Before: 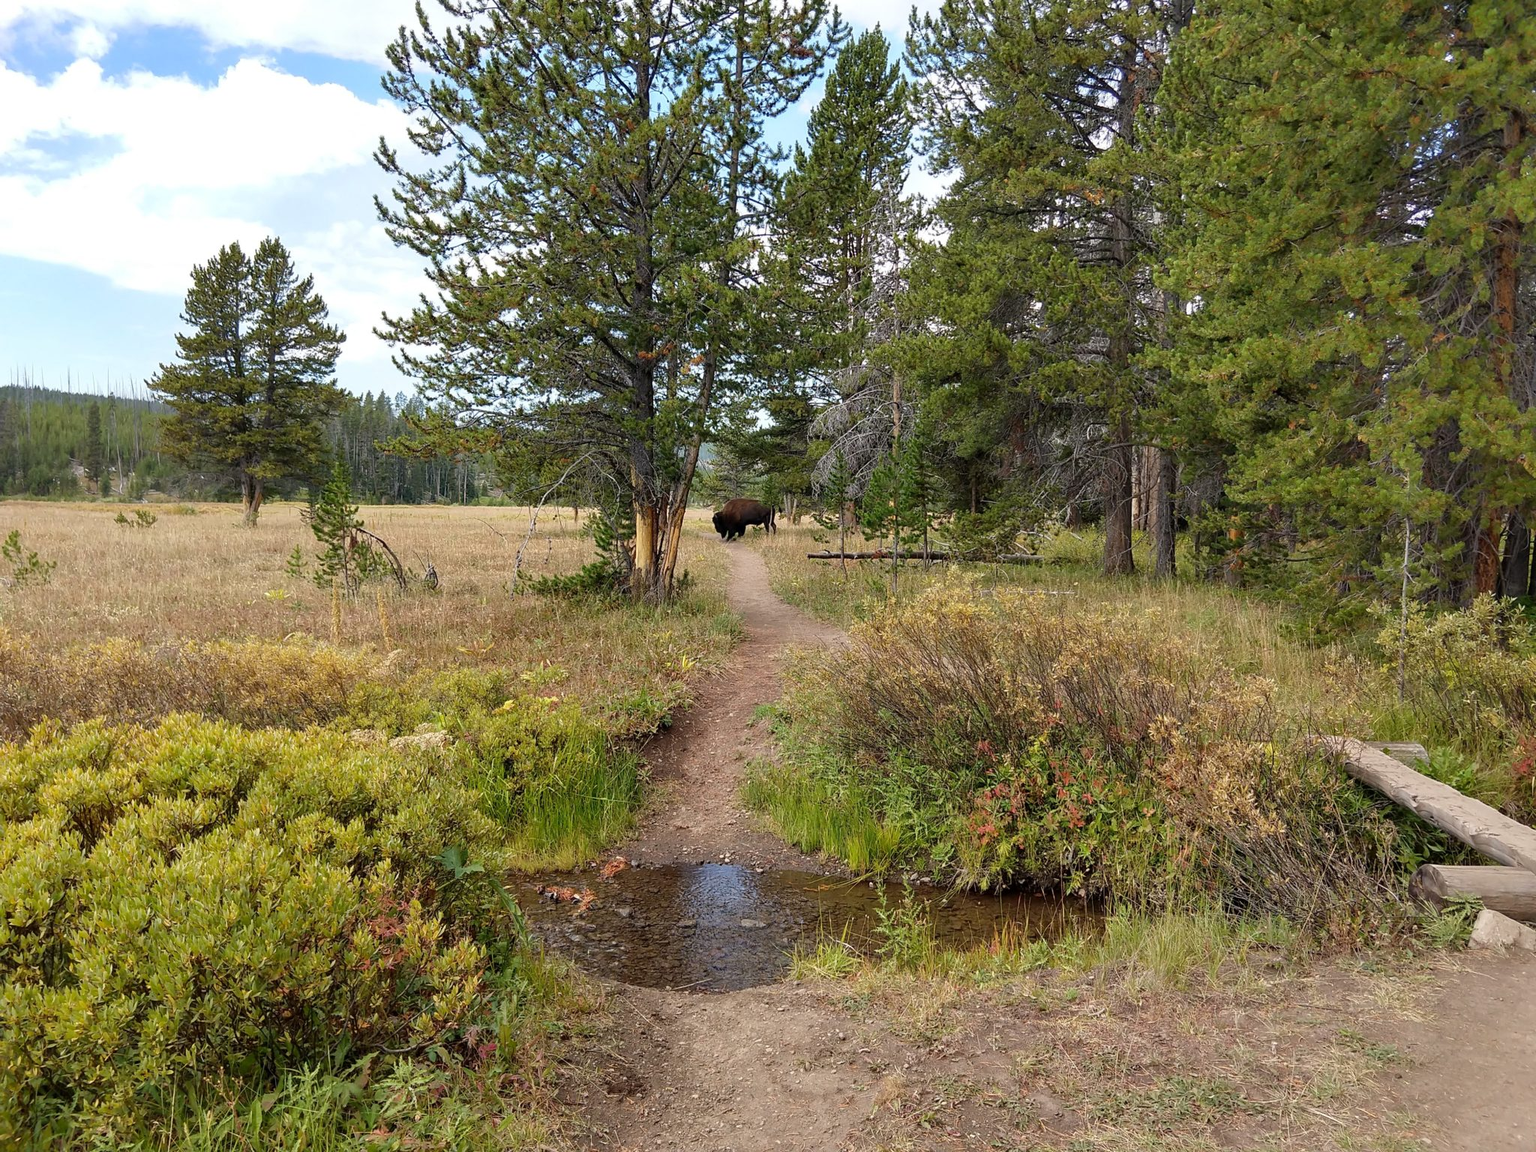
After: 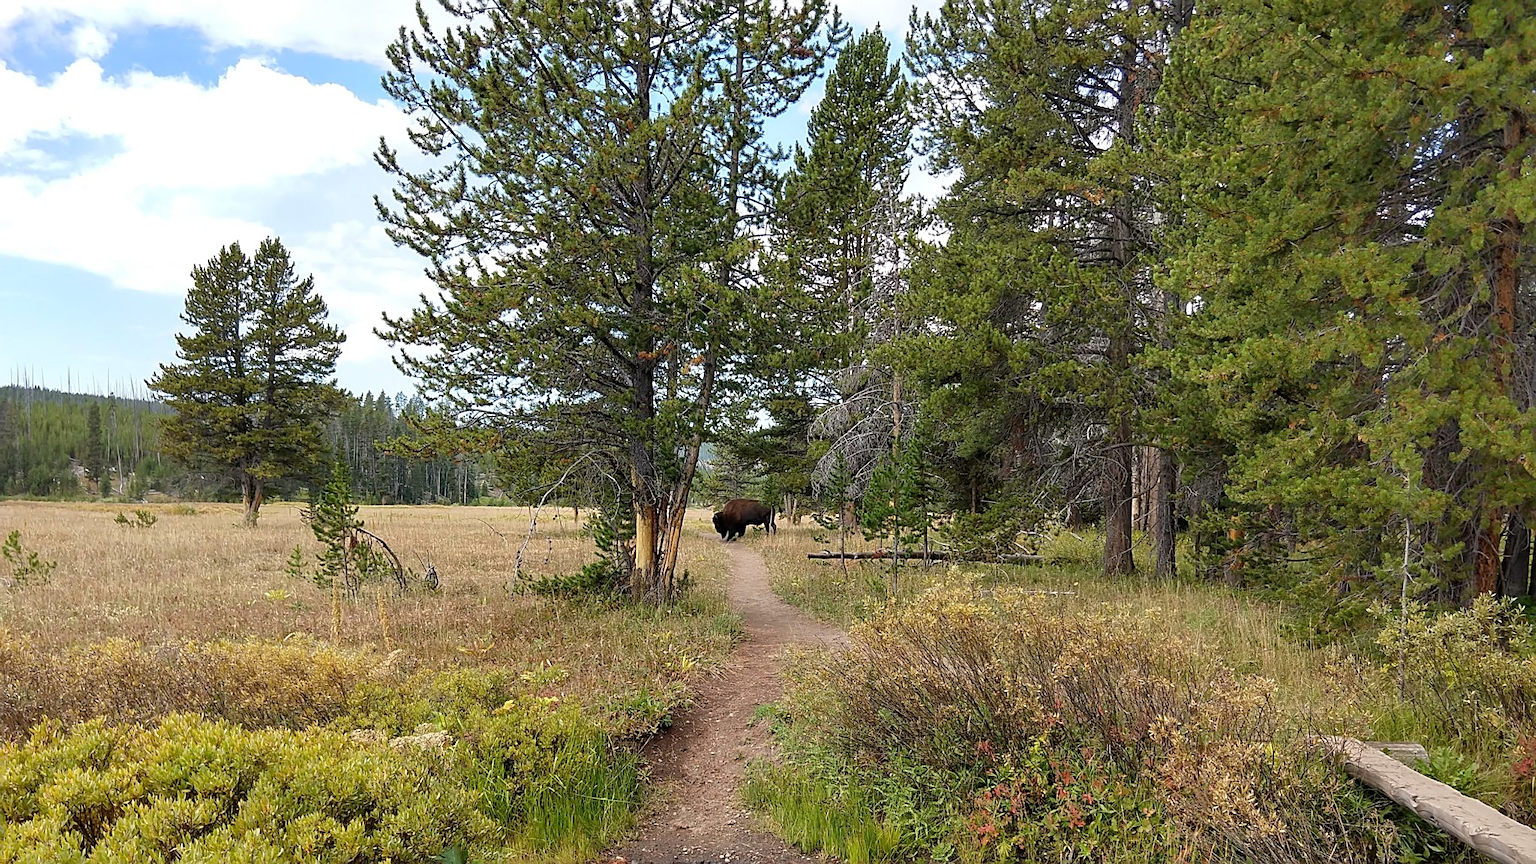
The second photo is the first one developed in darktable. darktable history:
crop: bottom 24.983%
sharpen: on, module defaults
